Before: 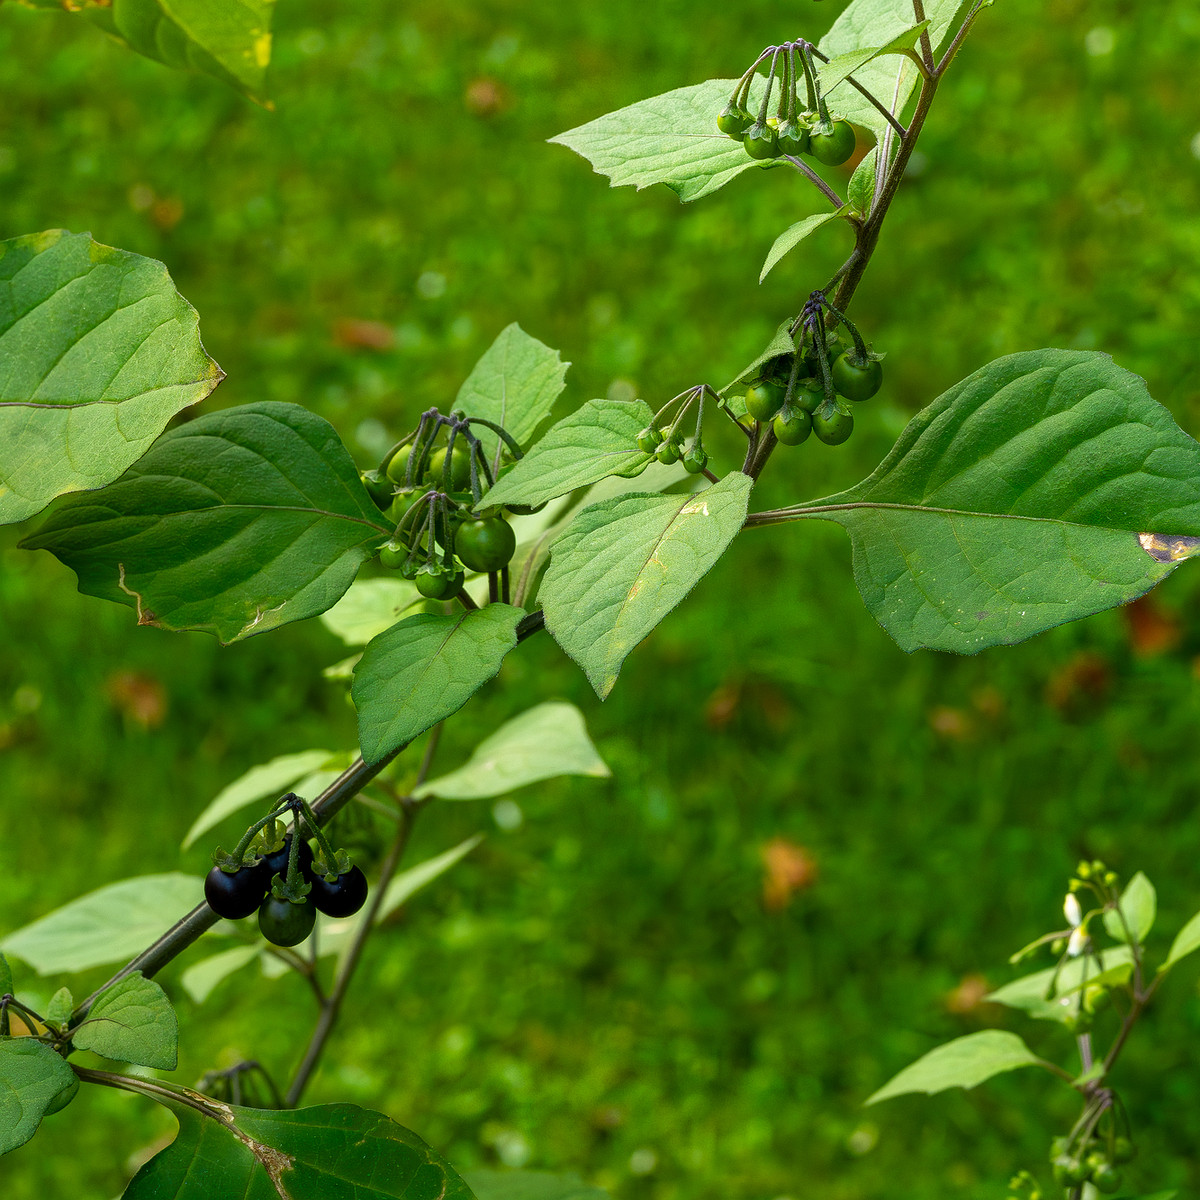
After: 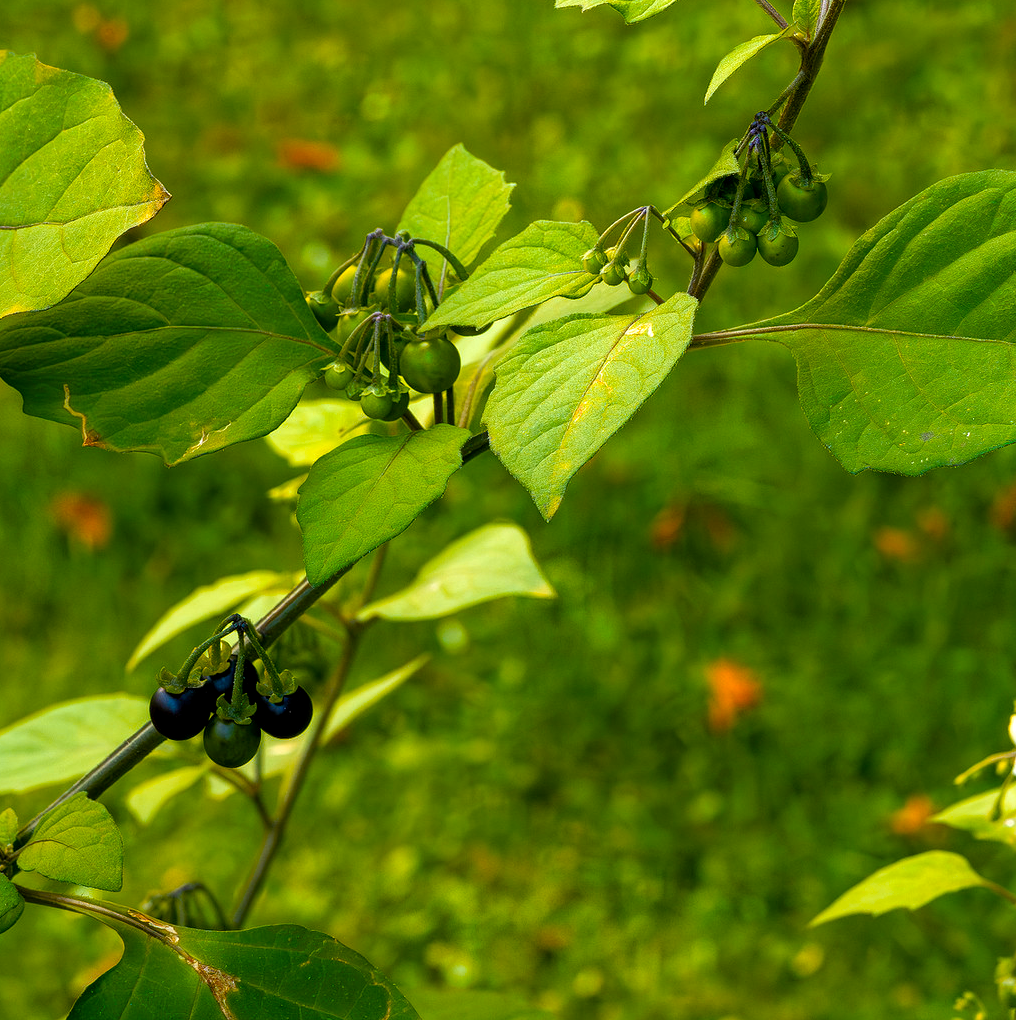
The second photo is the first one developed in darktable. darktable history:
crop and rotate: left 4.609%, top 14.996%, right 10.692%
color zones: curves: ch1 [(0.235, 0.558) (0.75, 0.5)]; ch2 [(0.25, 0.462) (0.749, 0.457)]
exposure: black level correction 0.002, exposure 0.296 EV, compensate exposure bias true, compensate highlight preservation false
color balance rgb: perceptual saturation grading › global saturation 30.198%
